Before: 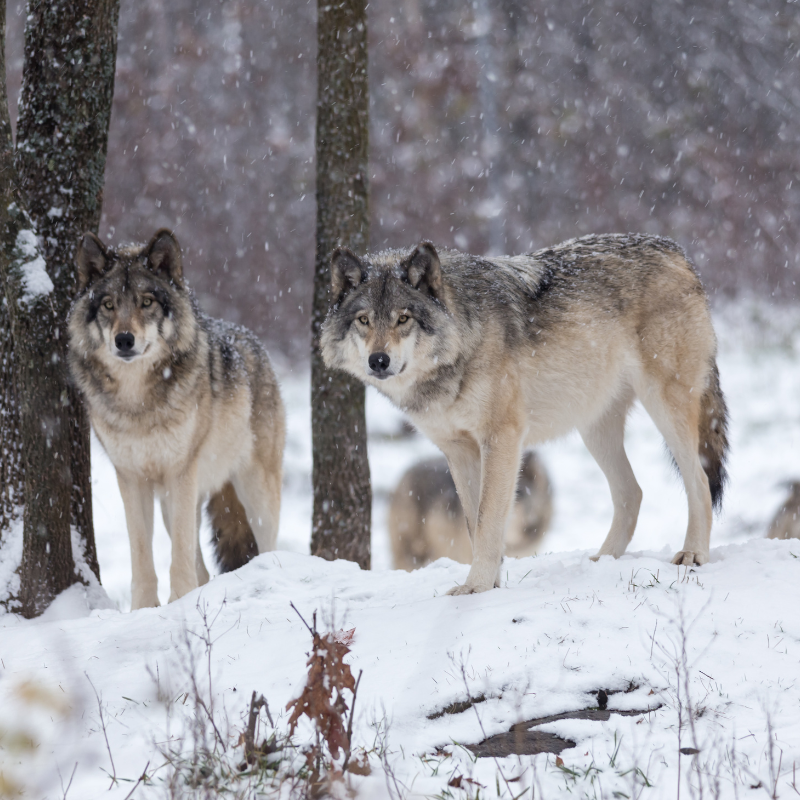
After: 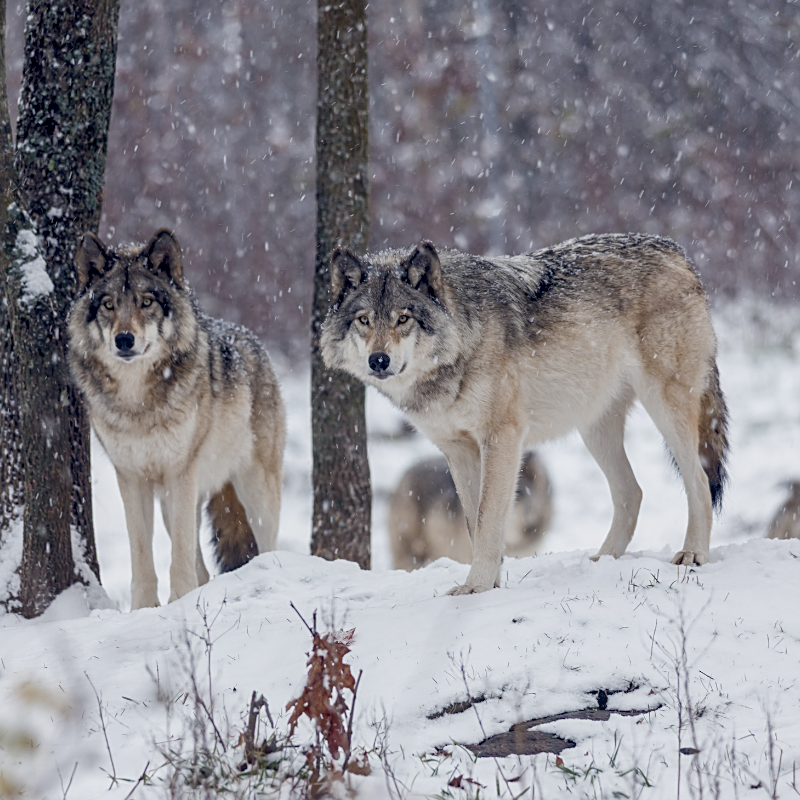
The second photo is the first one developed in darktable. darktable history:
local contrast: on, module defaults
sharpen: on, module defaults
color balance rgb: power › luminance -3.661%, power › hue 141.7°, global offset › chroma 0.1%, global offset › hue 251.13°, perceptual saturation grading › global saturation 20%, perceptual saturation grading › highlights -50.012%, perceptual saturation grading › shadows 30.659%, global vibrance -7.826%, contrast -13.132%, saturation formula JzAzBz (2021)
